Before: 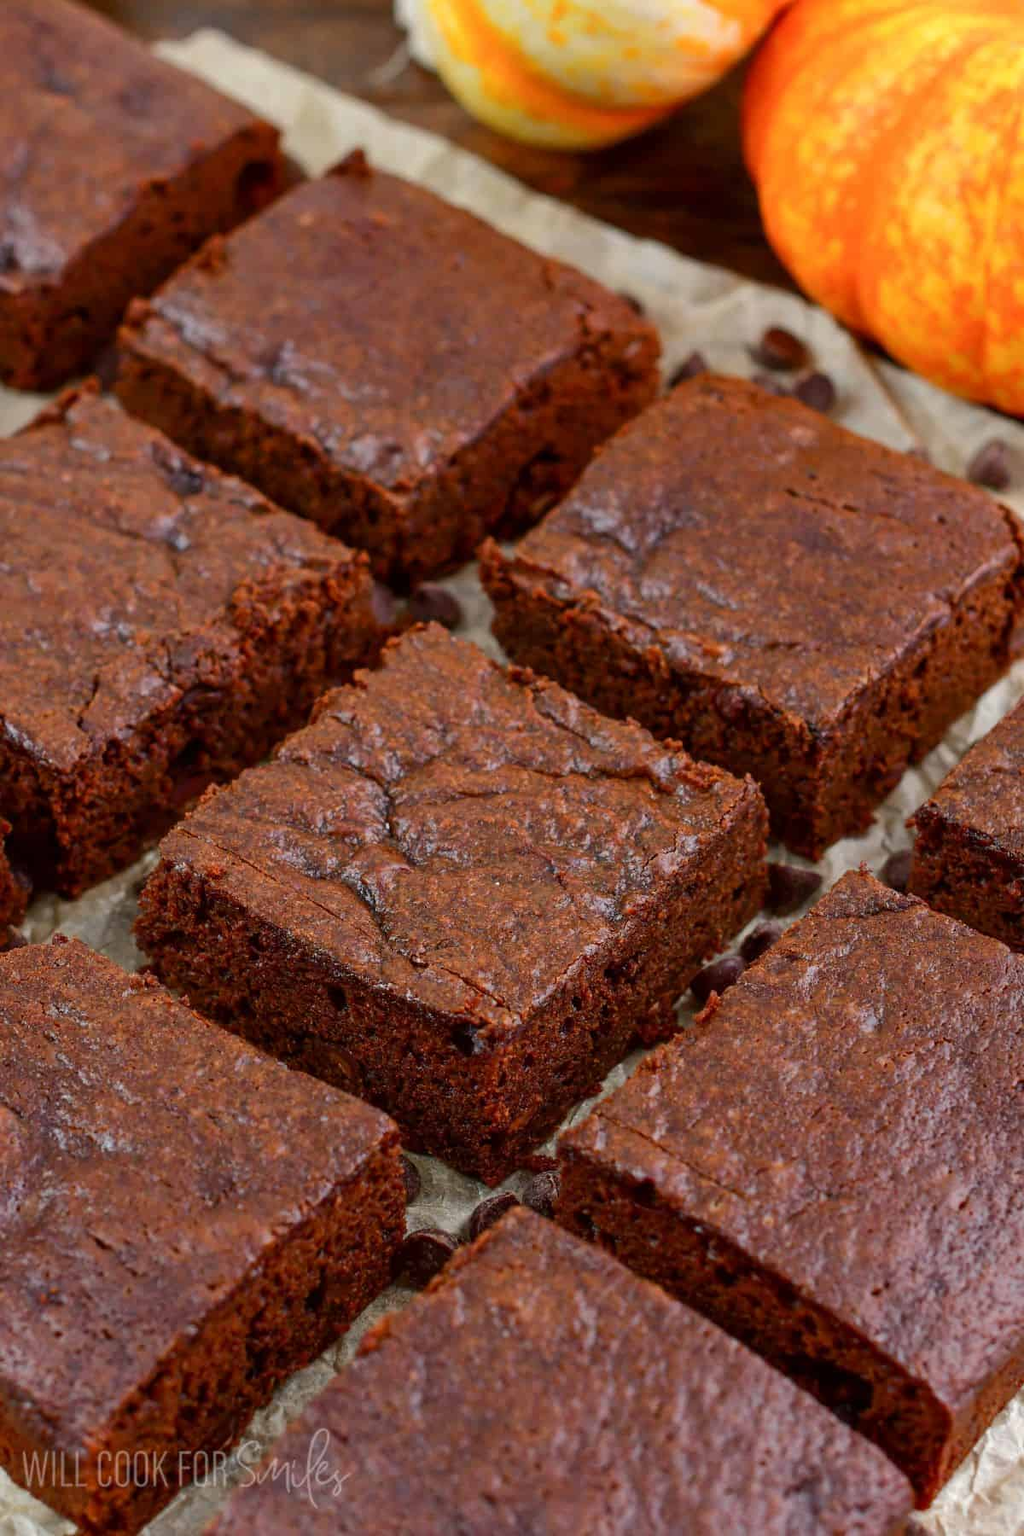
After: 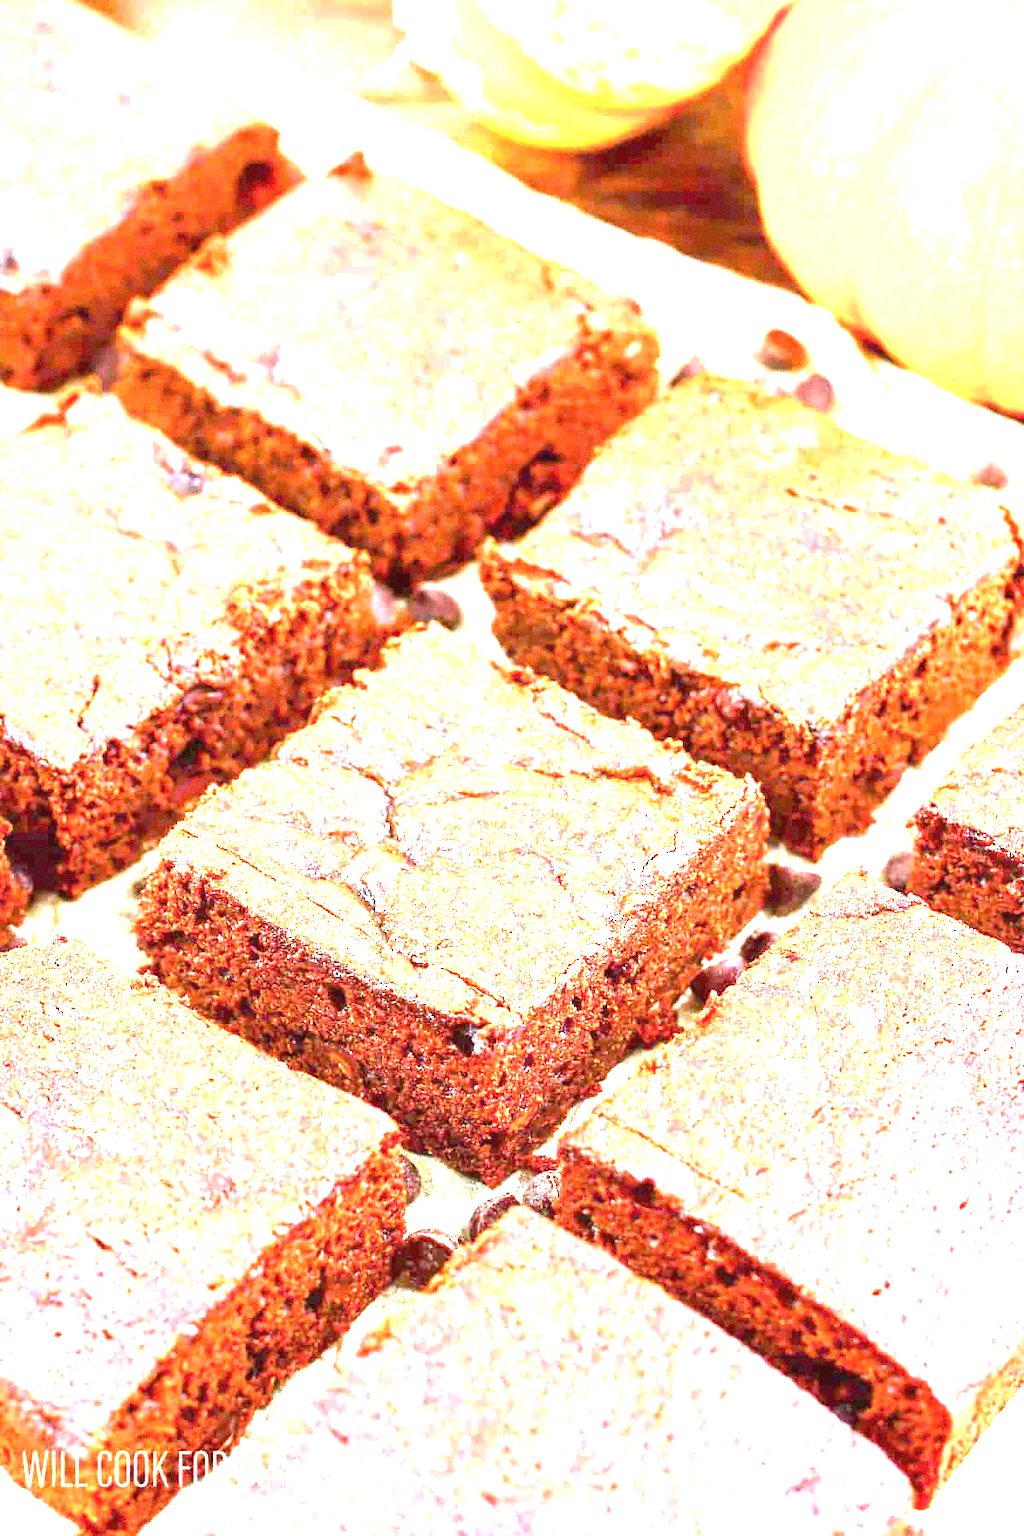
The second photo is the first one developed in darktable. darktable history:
exposure: black level correction 0, exposure 4 EV, compensate exposure bias true, compensate highlight preservation false
grain: on, module defaults
color calibration: illuminant Planckian (black body), adaptation linear Bradford (ICC v4), x 0.361, y 0.366, temperature 4511.61 K, saturation algorithm version 1 (2020)
